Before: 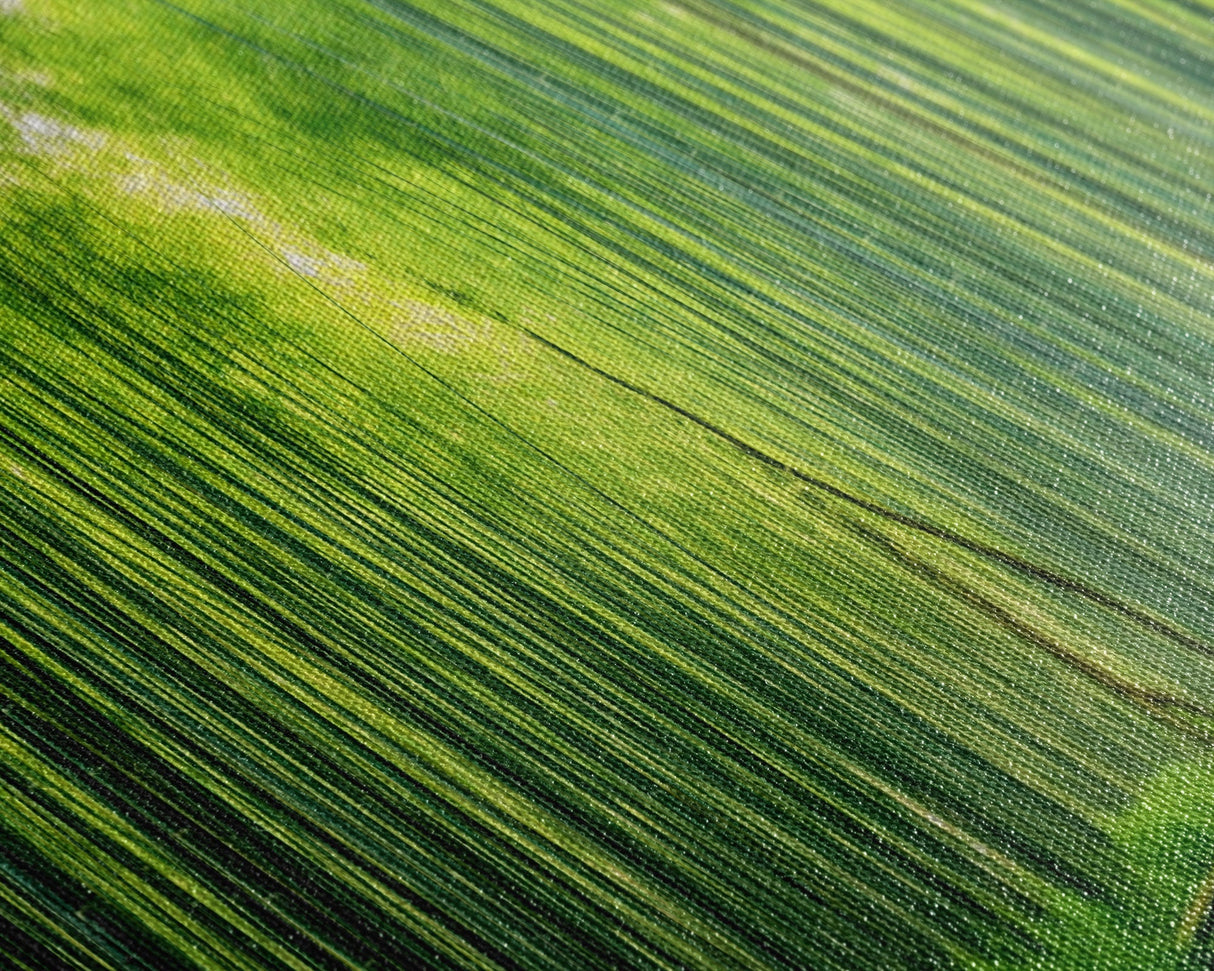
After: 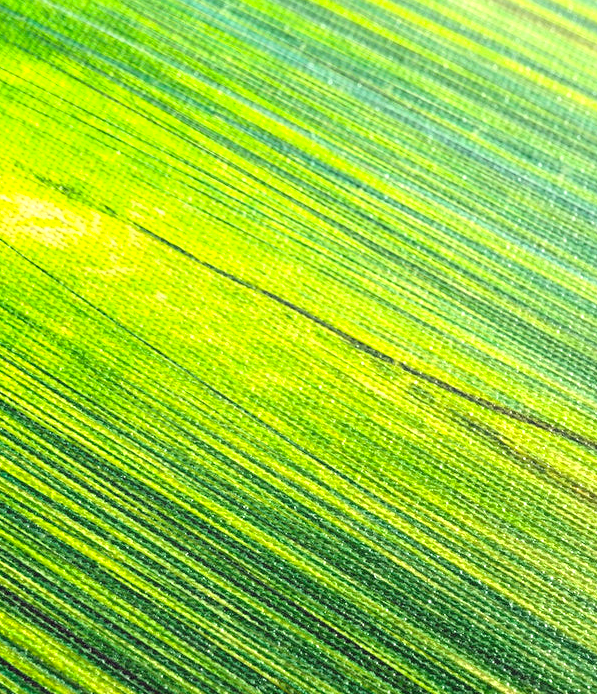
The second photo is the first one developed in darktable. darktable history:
exposure: black level correction 0, exposure 1.104 EV, compensate exposure bias true, compensate highlight preservation false
crop: left 32.285%, top 10.964%, right 18.51%, bottom 17.545%
contrast brightness saturation: contrast 0.069, brightness 0.173, saturation 0.406
